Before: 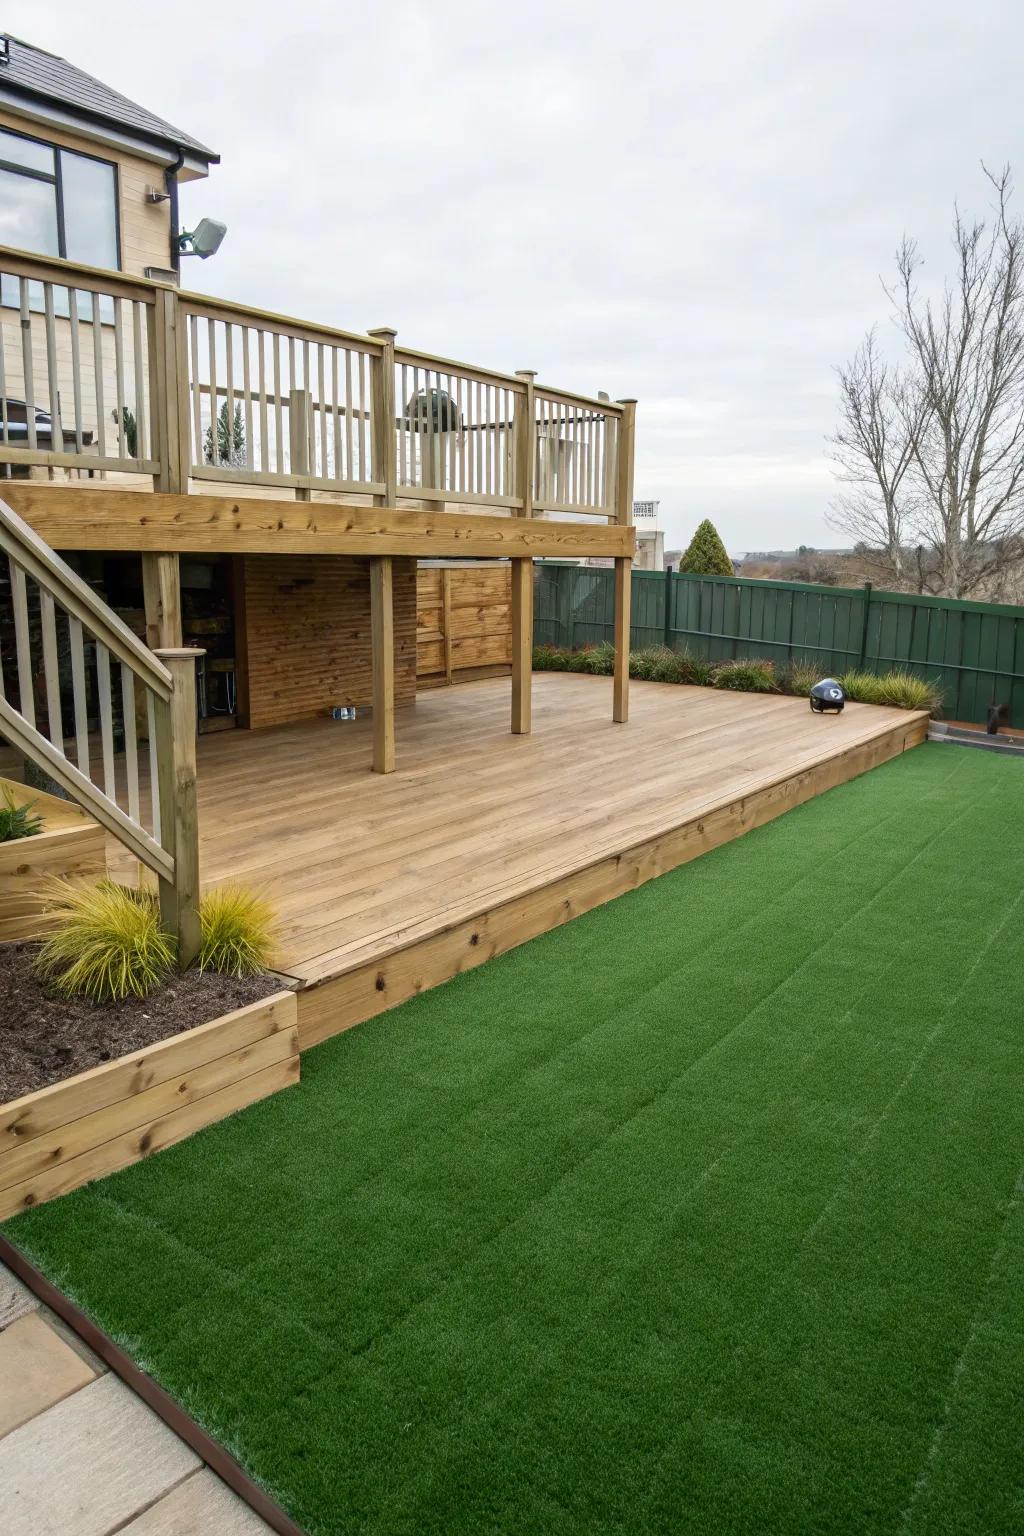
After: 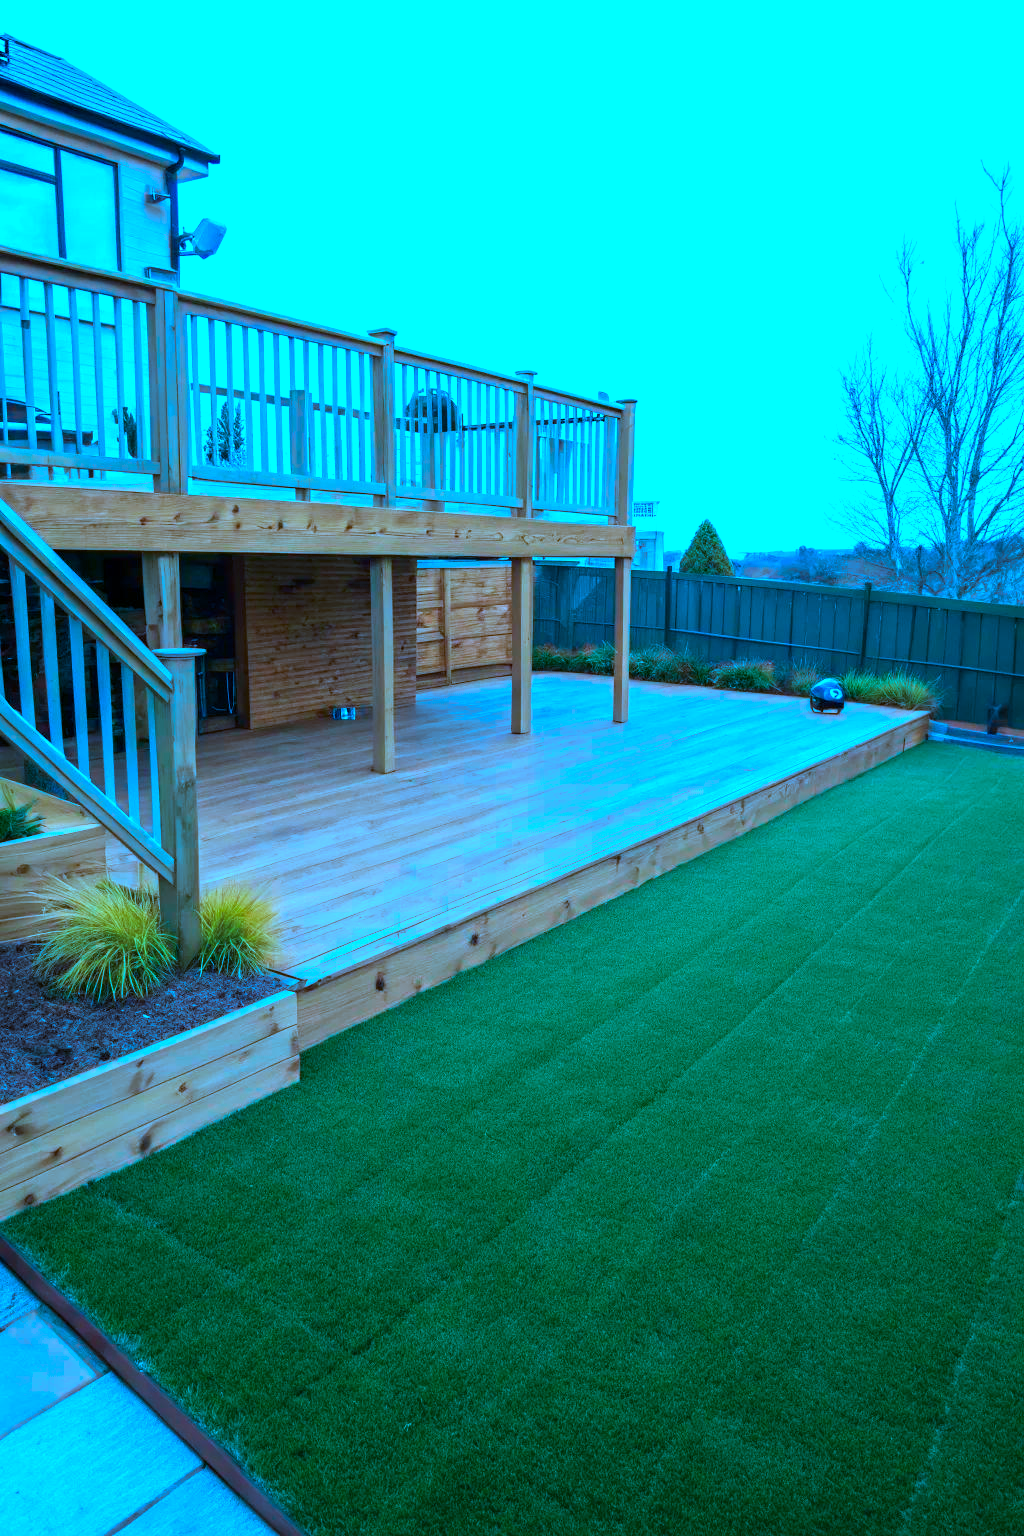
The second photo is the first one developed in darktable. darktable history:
color calibration: output R [1.063, -0.012, -0.003, 0], output G [0, 1.022, 0.021, 0], output B [-0.079, 0.047, 1, 0], illuminant as shot in camera, x 0.463, y 0.421, temperature 2648.67 K
color balance rgb: linear chroma grading › shadows -39.423%, linear chroma grading › highlights 39.882%, linear chroma grading › global chroma 45.076%, linear chroma grading › mid-tones -29.627%, perceptual saturation grading › global saturation 0.64%, perceptual saturation grading › highlights -9.43%, perceptual saturation grading › mid-tones 18.821%, perceptual saturation grading › shadows 28.56%
